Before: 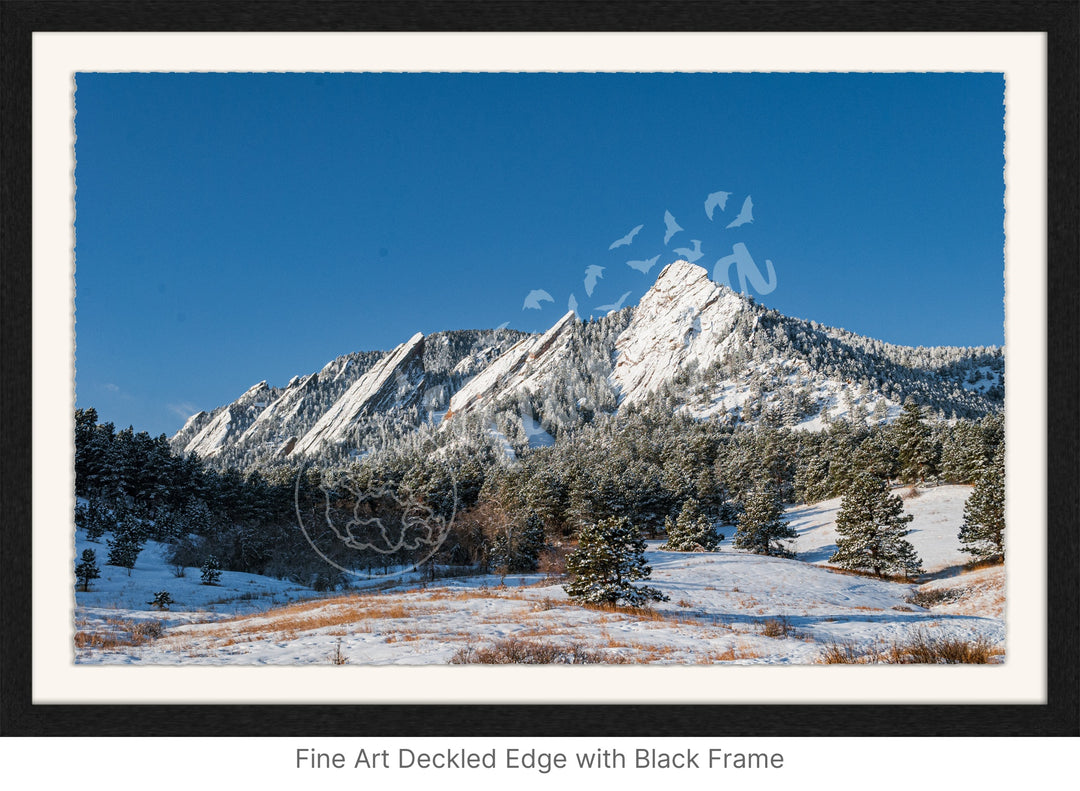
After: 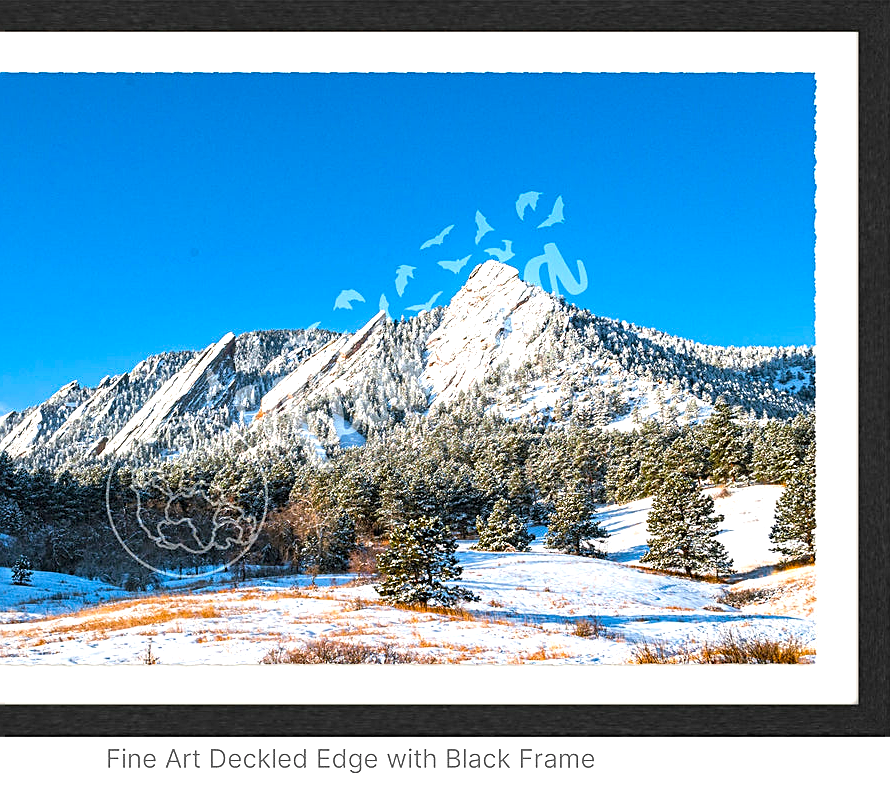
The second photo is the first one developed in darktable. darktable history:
exposure: exposure 1 EV, compensate highlight preservation false
sharpen: on, module defaults
crop: left 17.582%, bottom 0.031%
color balance rgb: perceptual saturation grading › global saturation 30%, global vibrance 20%
